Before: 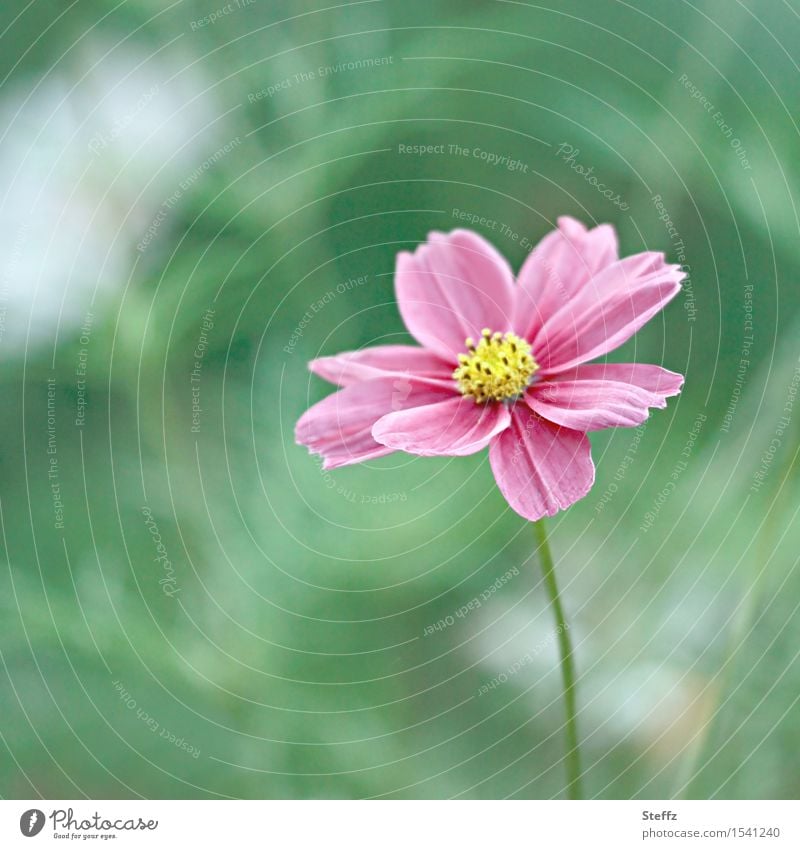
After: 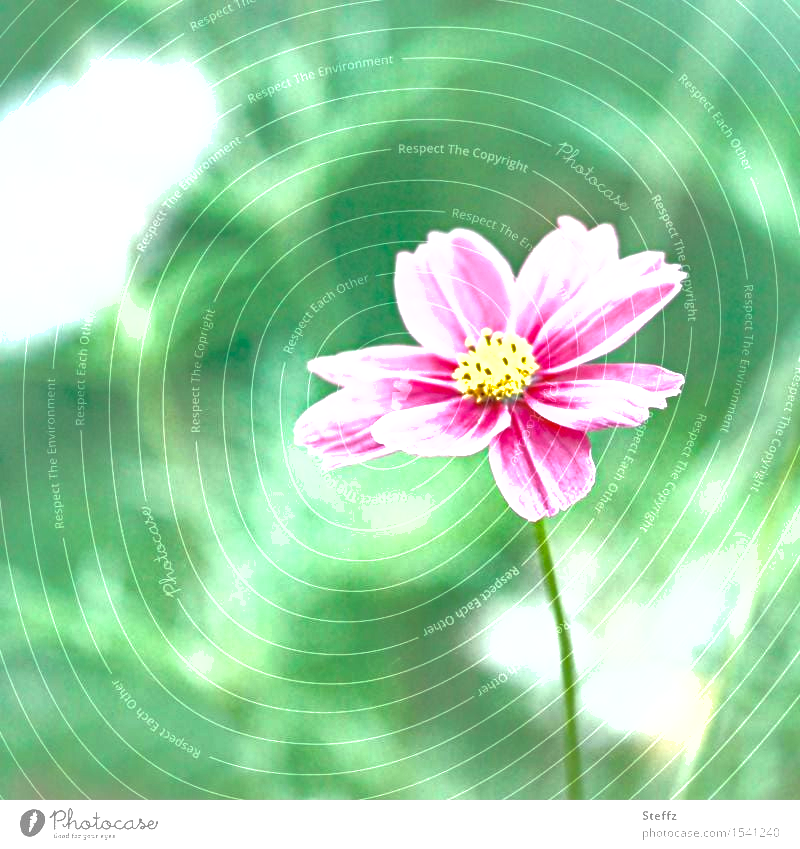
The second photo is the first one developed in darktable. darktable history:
shadows and highlights: on, module defaults
exposure: black level correction 0, exposure 1.198 EV, compensate exposure bias true, compensate highlight preservation false
local contrast: on, module defaults
